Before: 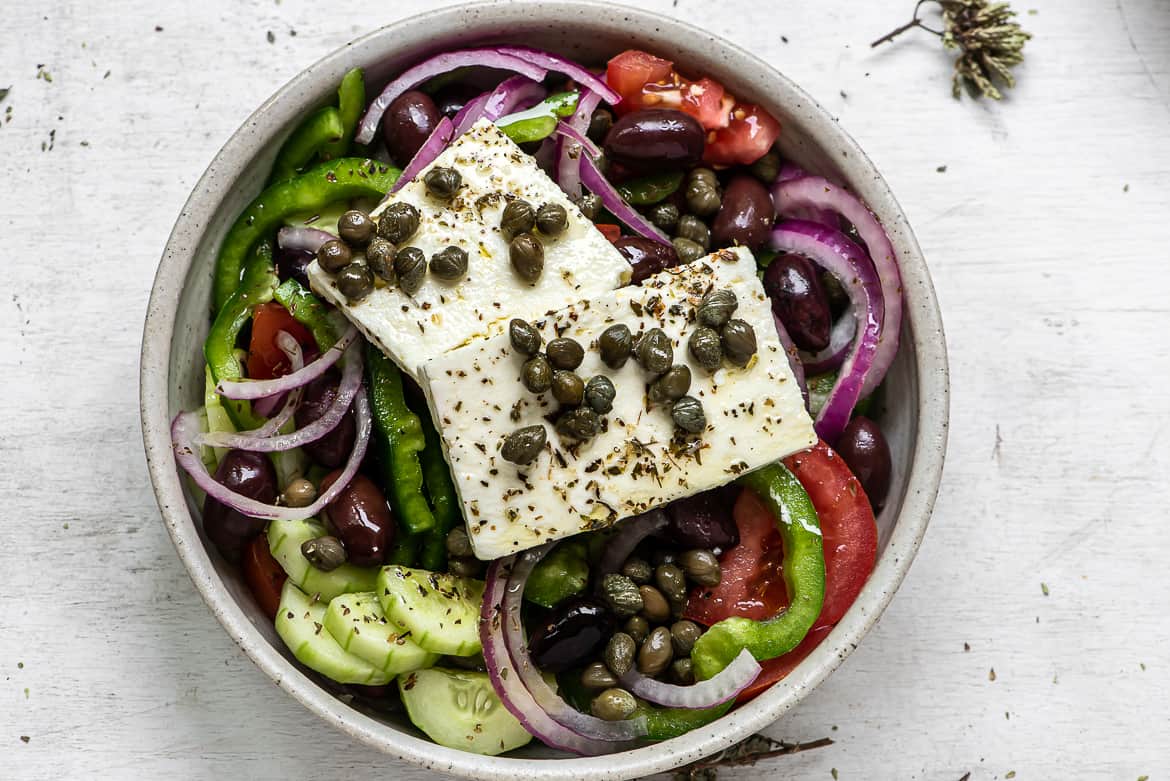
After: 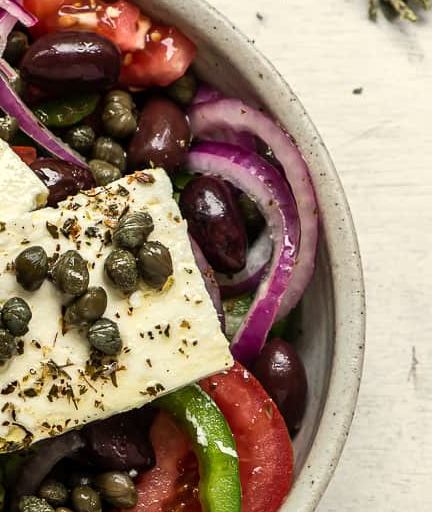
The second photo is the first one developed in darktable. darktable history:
white balance: red 1.029, blue 0.92
crop and rotate: left 49.936%, top 10.094%, right 13.136%, bottom 24.256%
